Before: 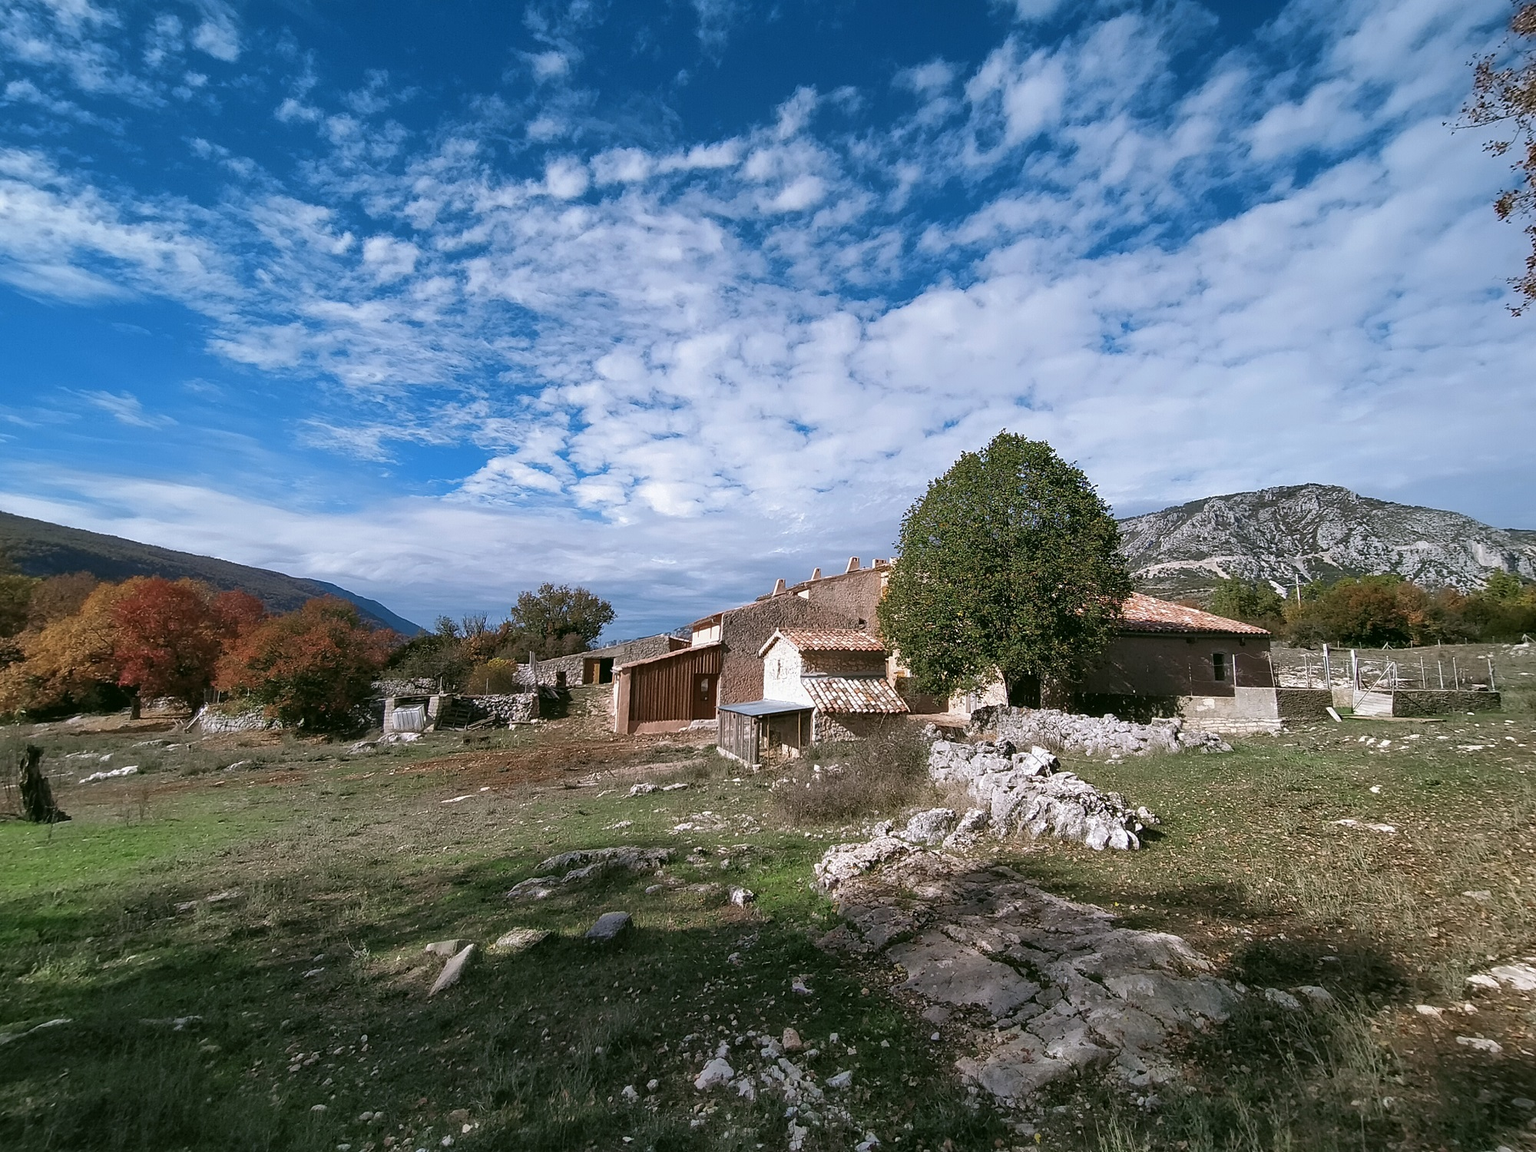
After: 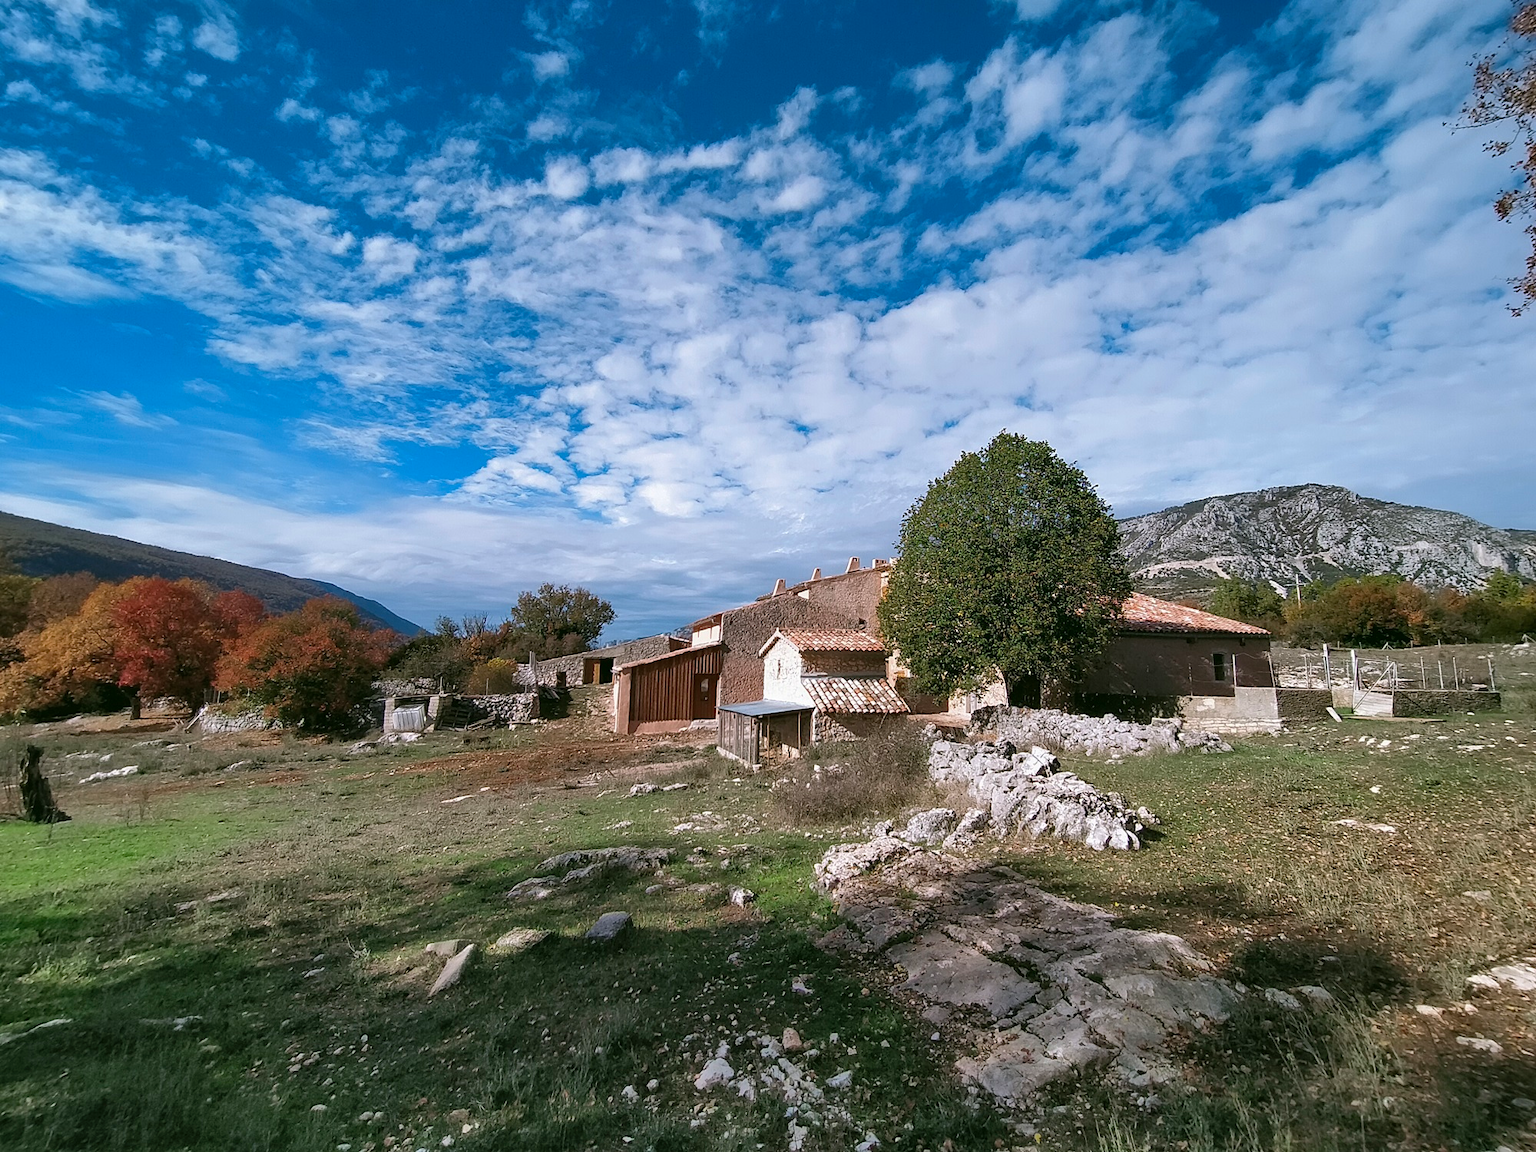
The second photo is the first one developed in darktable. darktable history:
shadows and highlights: radius 267.24, soften with gaussian
